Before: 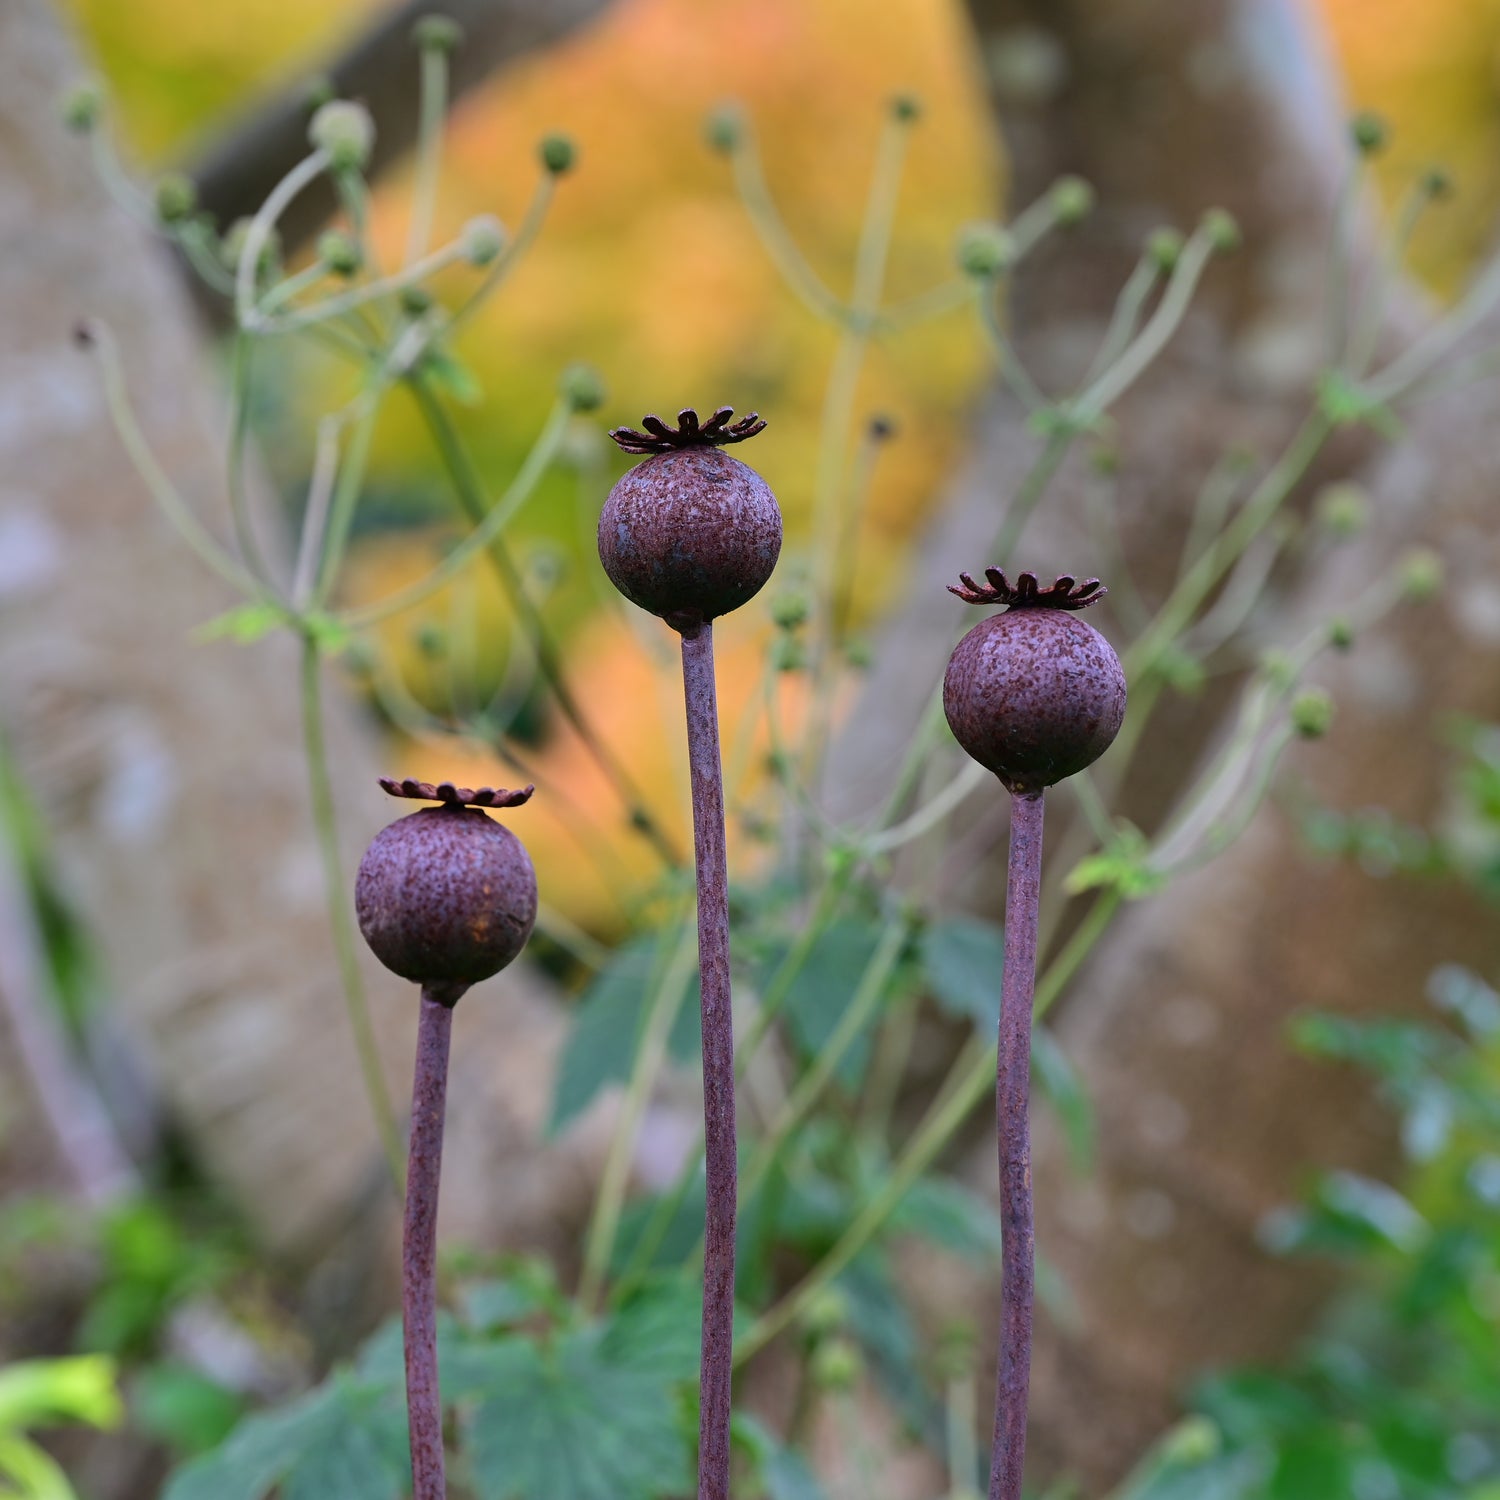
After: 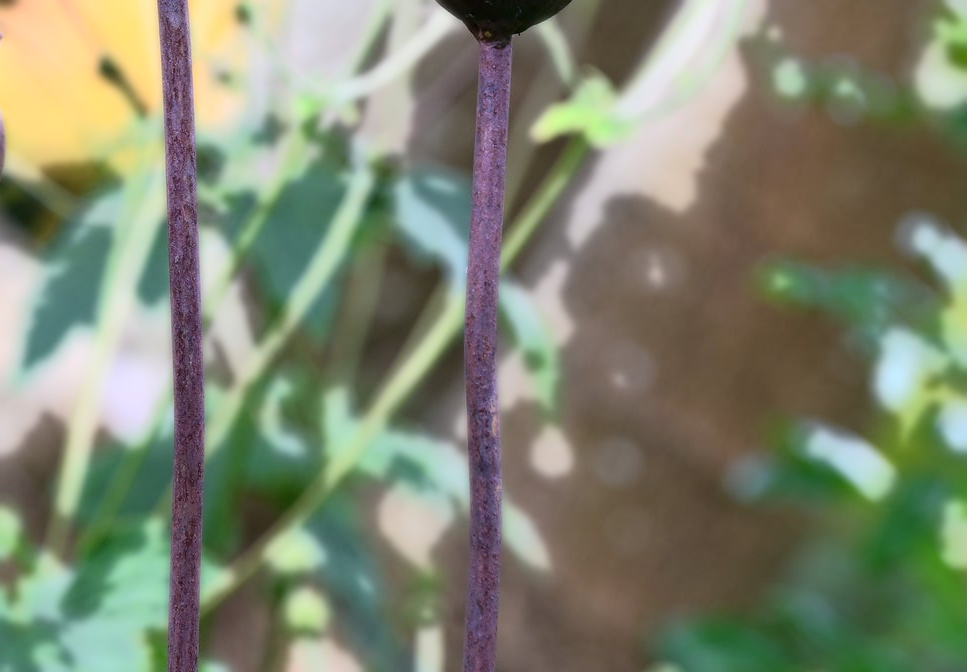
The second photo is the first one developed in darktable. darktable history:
crop and rotate: left 35.509%, top 50.238%, bottom 4.934%
bloom: size 0%, threshold 54.82%, strength 8.31%
